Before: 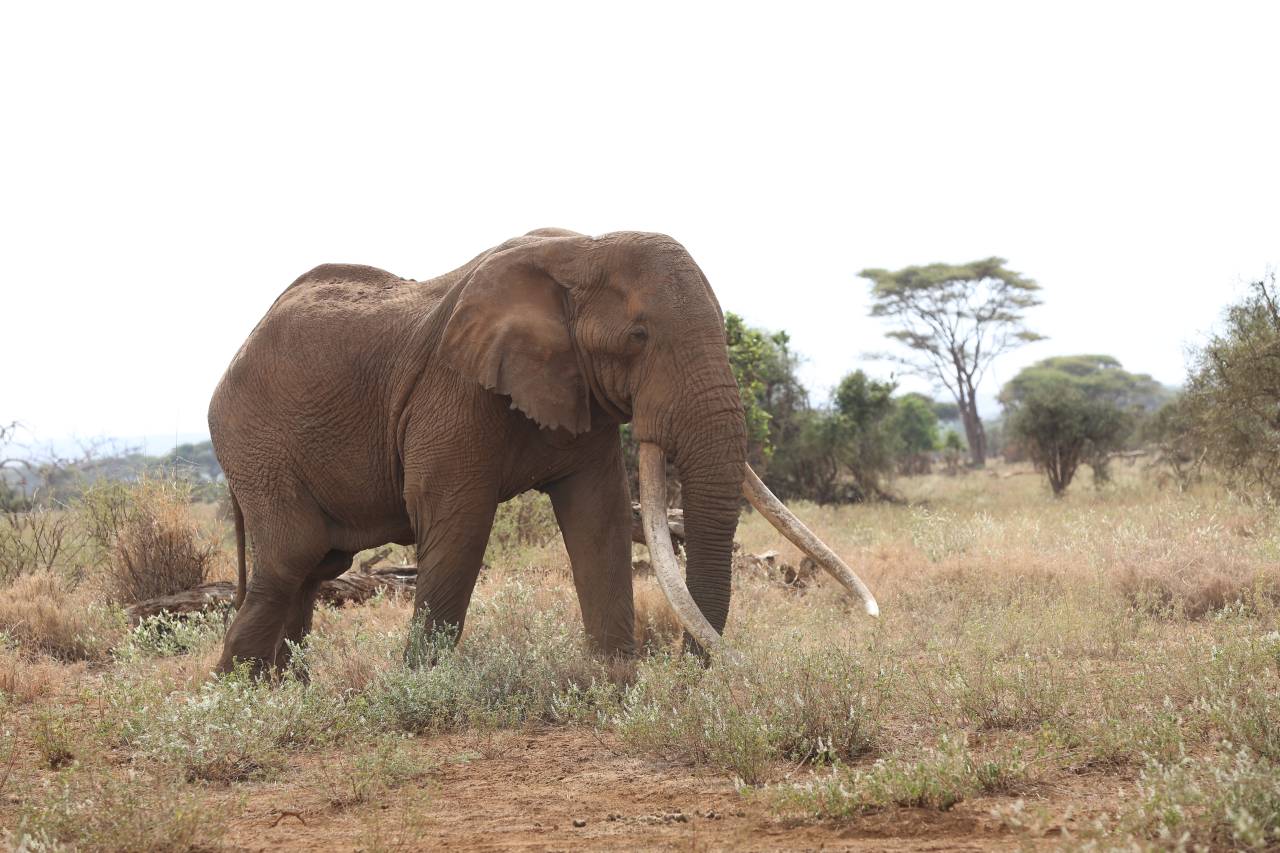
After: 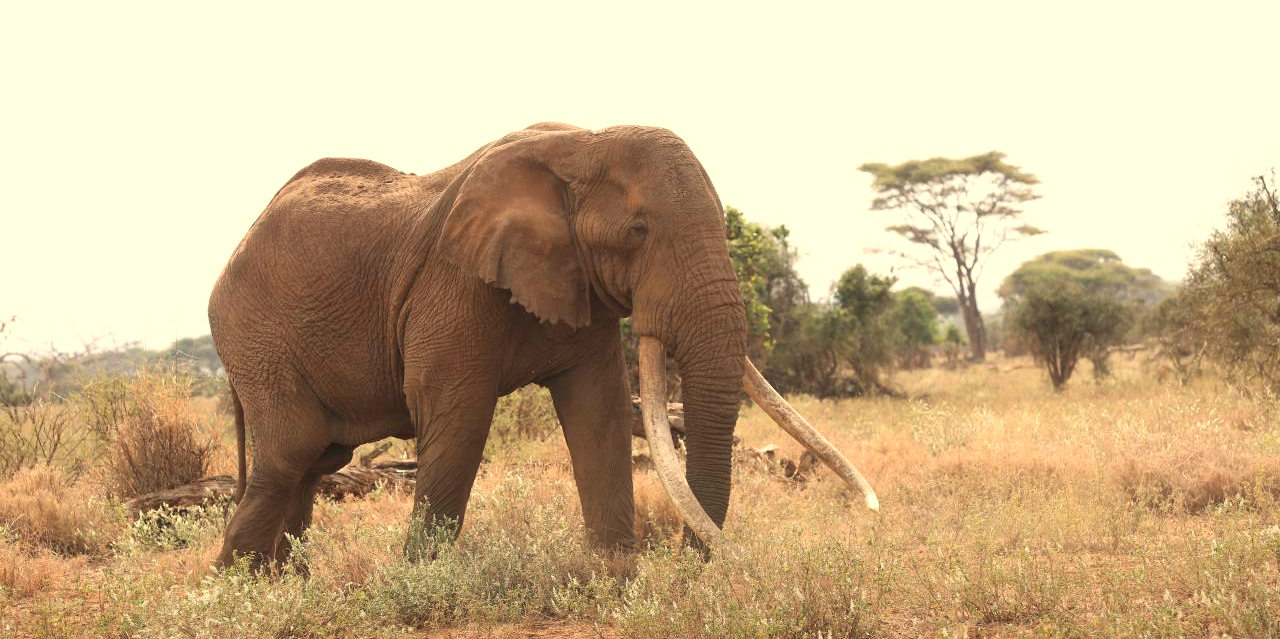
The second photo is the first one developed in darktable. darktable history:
white balance: red 1.123, blue 0.83
crop and rotate: top 12.5%, bottom 12.5%
exposure: exposure 0.2 EV, compensate highlight preservation false
